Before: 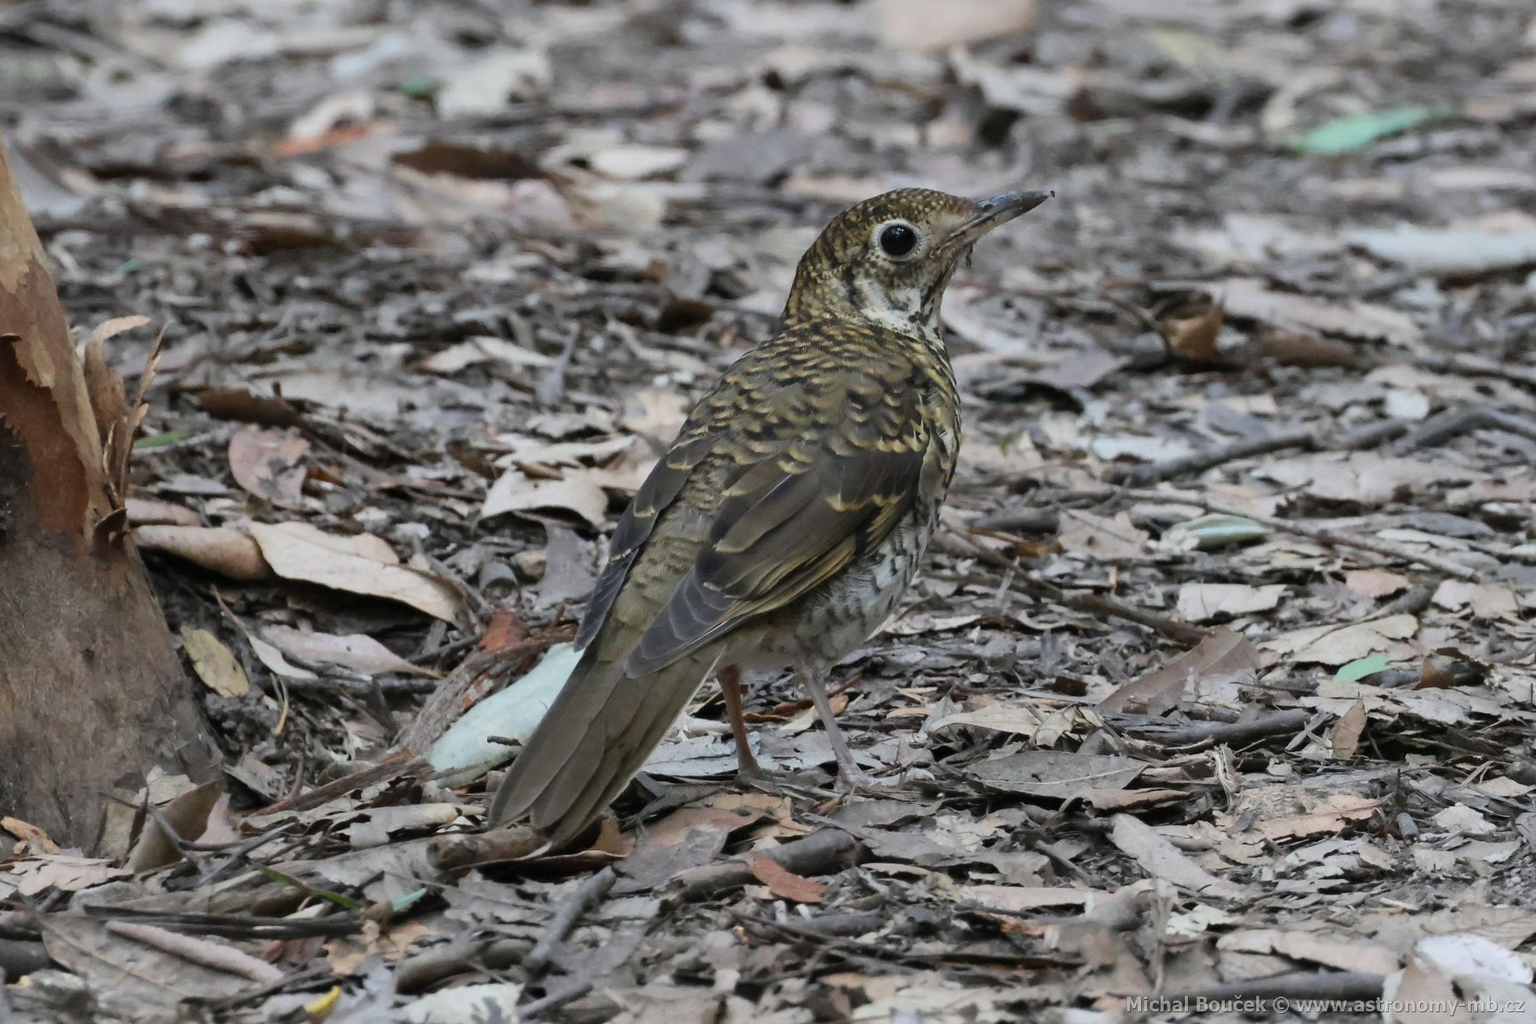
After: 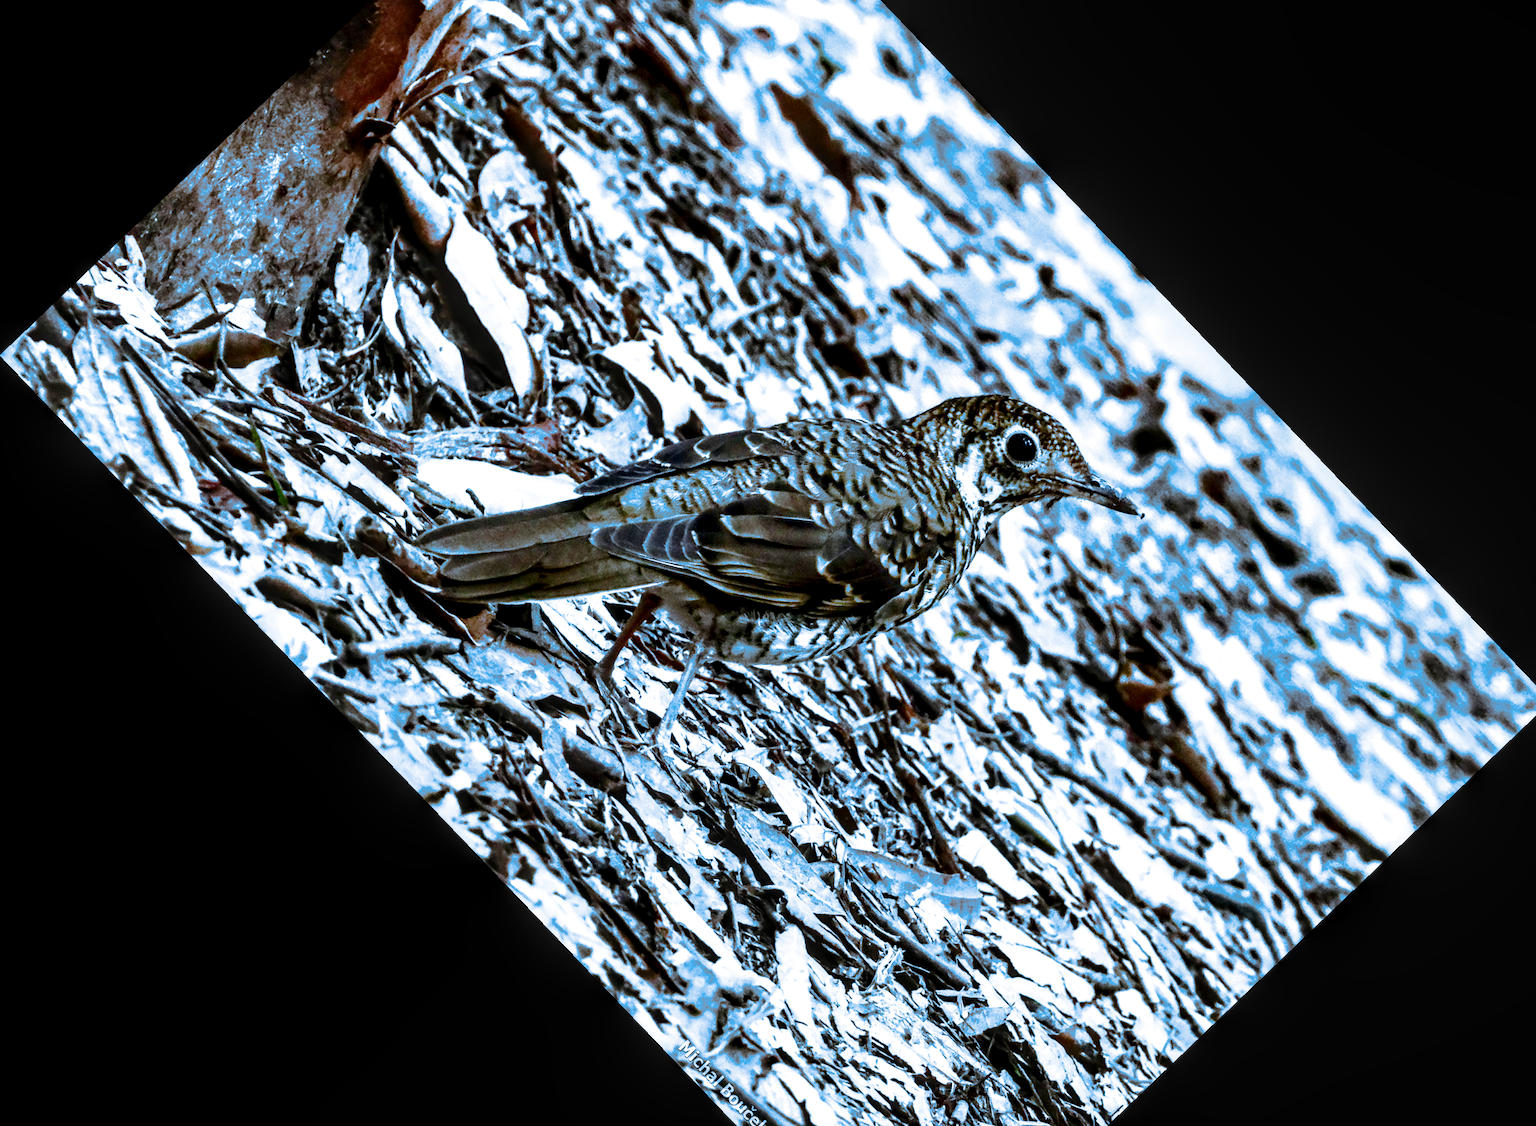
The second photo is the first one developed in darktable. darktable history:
contrast brightness saturation: contrast 0.4, brightness 0.1, saturation 0.21
split-toning: shadows › hue 220°, shadows › saturation 0.64, highlights › hue 220°, highlights › saturation 0.64, balance 0, compress 5.22%
base curve: curves: ch0 [(0, 0) (0.036, 0.025) (0.121, 0.166) (0.206, 0.329) (0.605, 0.79) (1, 1)], preserve colors none
local contrast: highlights 79%, shadows 56%, detail 175%, midtone range 0.428
crop and rotate: angle -46.26°, top 16.234%, right 0.912%, bottom 11.704%
